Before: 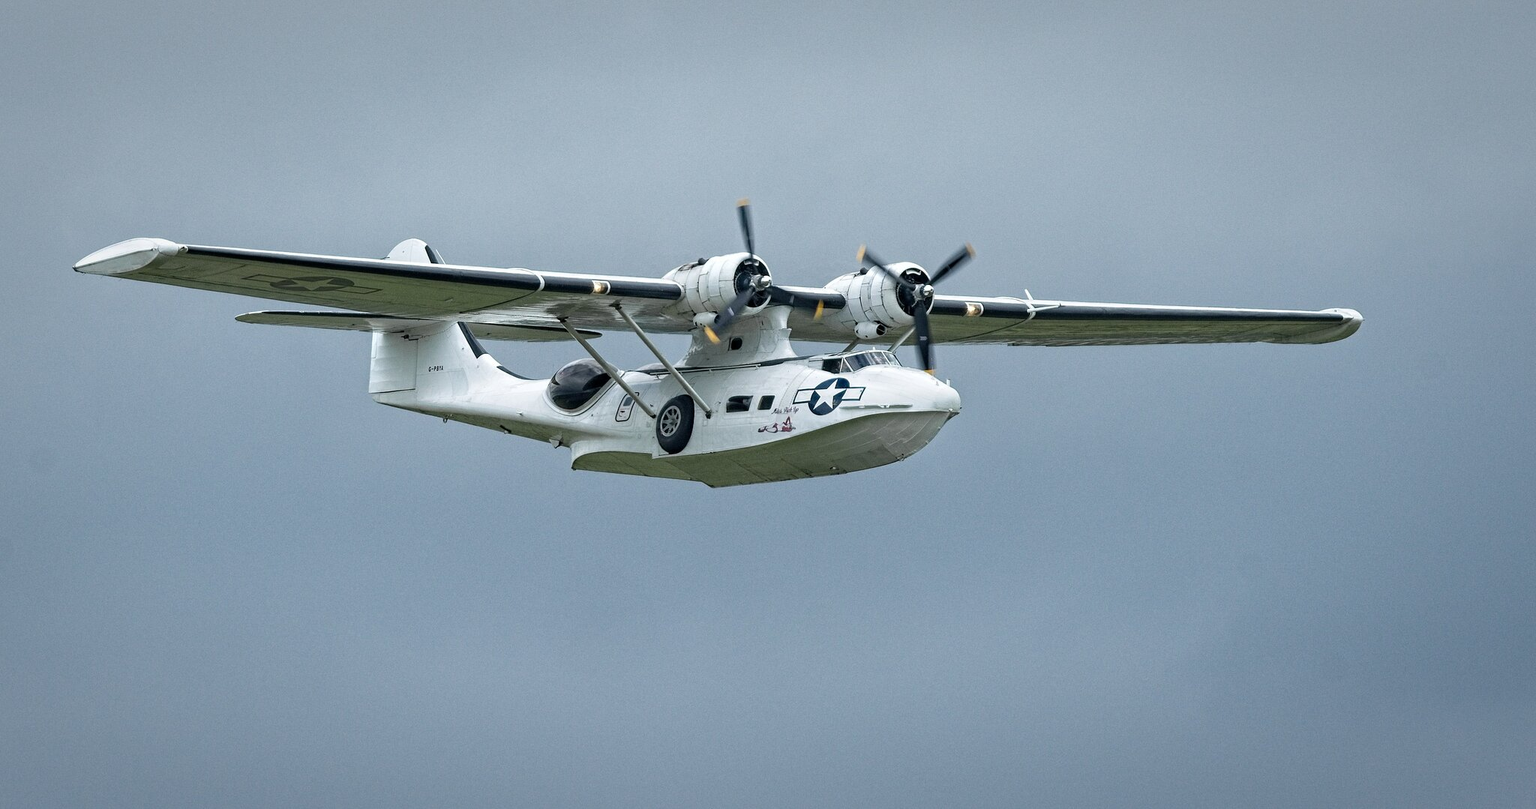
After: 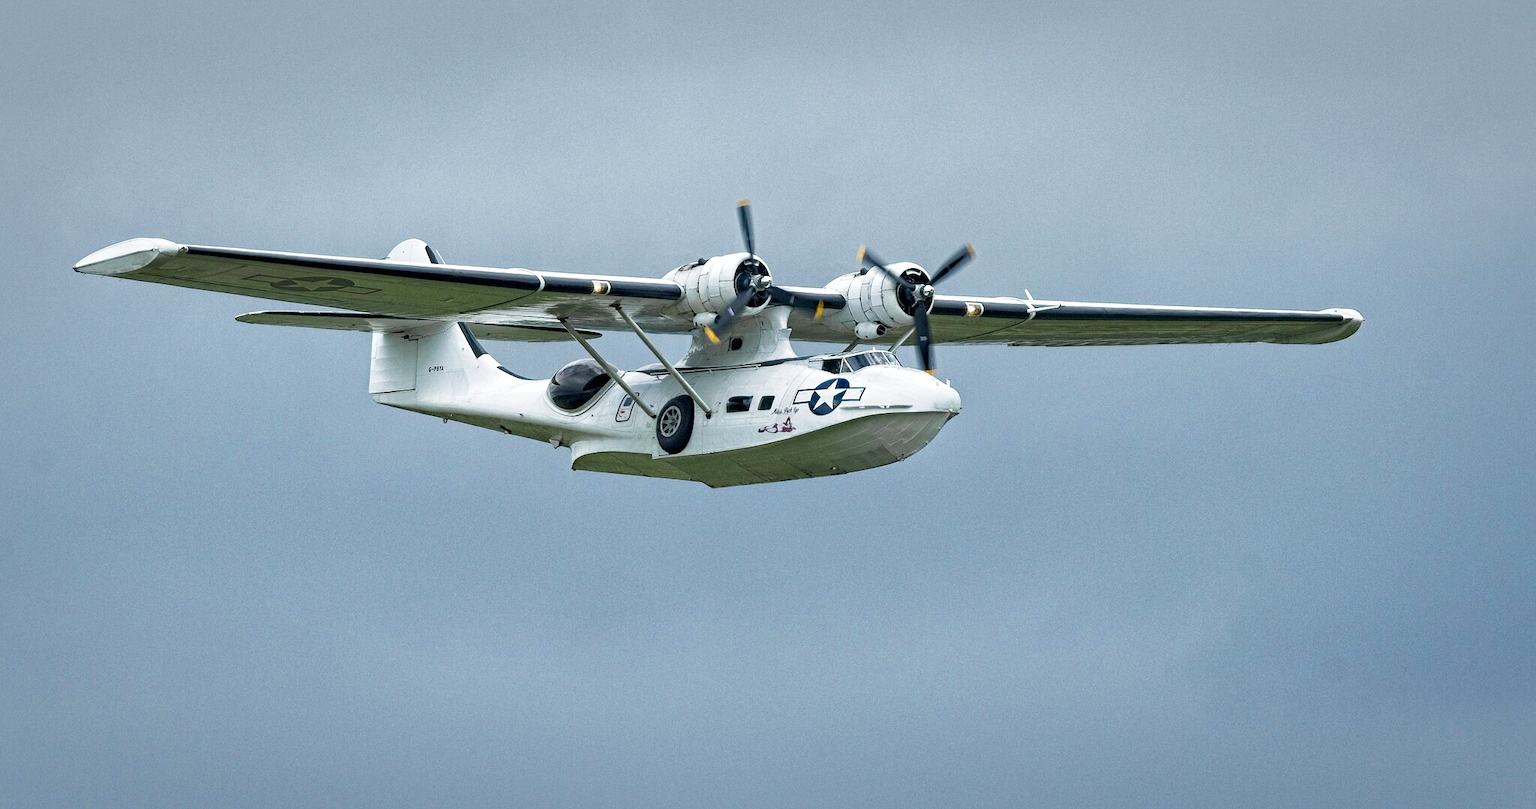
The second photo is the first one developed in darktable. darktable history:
shadows and highlights: on, module defaults
color zones: curves: ch0 [(0.11, 0.396) (0.195, 0.36) (0.25, 0.5) (0.303, 0.412) (0.357, 0.544) (0.75, 0.5) (0.967, 0.328)]; ch1 [(0, 0.468) (0.112, 0.512) (0.202, 0.6) (0.25, 0.5) (0.307, 0.352) (0.357, 0.544) (0.75, 0.5) (0.963, 0.524)]
tone curve: curves: ch0 [(0, 0.003) (0.117, 0.101) (0.257, 0.246) (0.408, 0.432) (0.632, 0.716) (0.795, 0.884) (1, 1)]; ch1 [(0, 0) (0.227, 0.197) (0.405, 0.421) (0.501, 0.501) (0.522, 0.526) (0.546, 0.564) (0.589, 0.602) (0.696, 0.761) (0.976, 0.992)]; ch2 [(0, 0) (0.208, 0.176) (0.377, 0.38) (0.5, 0.5) (0.537, 0.534) (0.571, 0.577) (0.627, 0.64) (0.698, 0.76) (1, 1)], preserve colors none
contrast equalizer: y [[0.6 ×6], [0.55 ×6], [0 ×6], [0 ×6], [0 ×6]], mix 0.163
